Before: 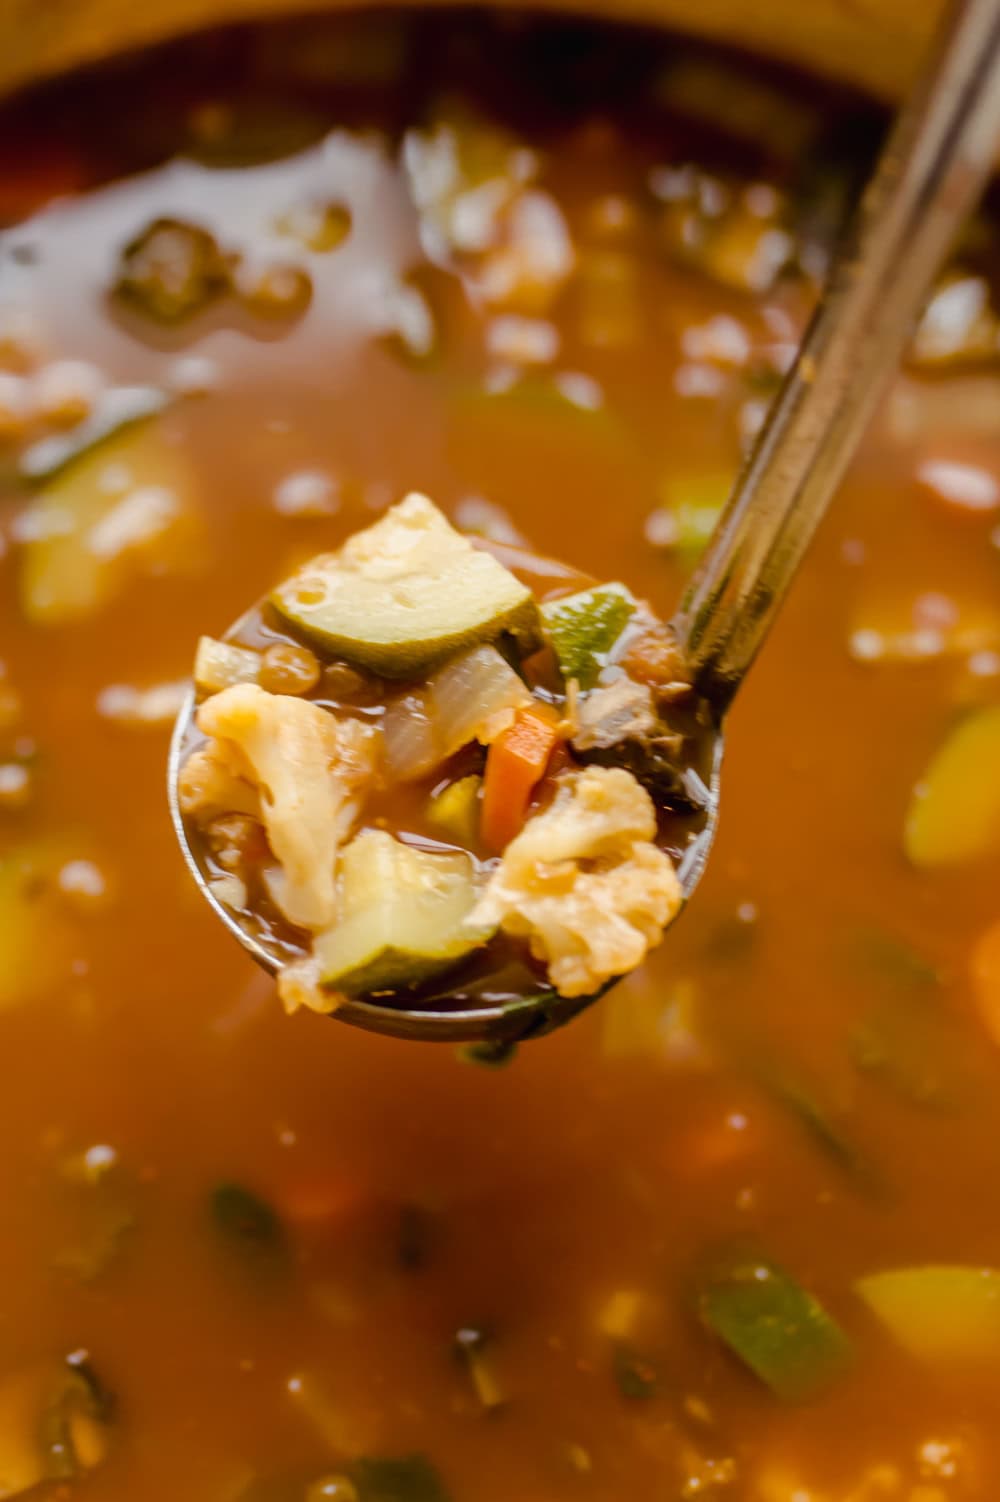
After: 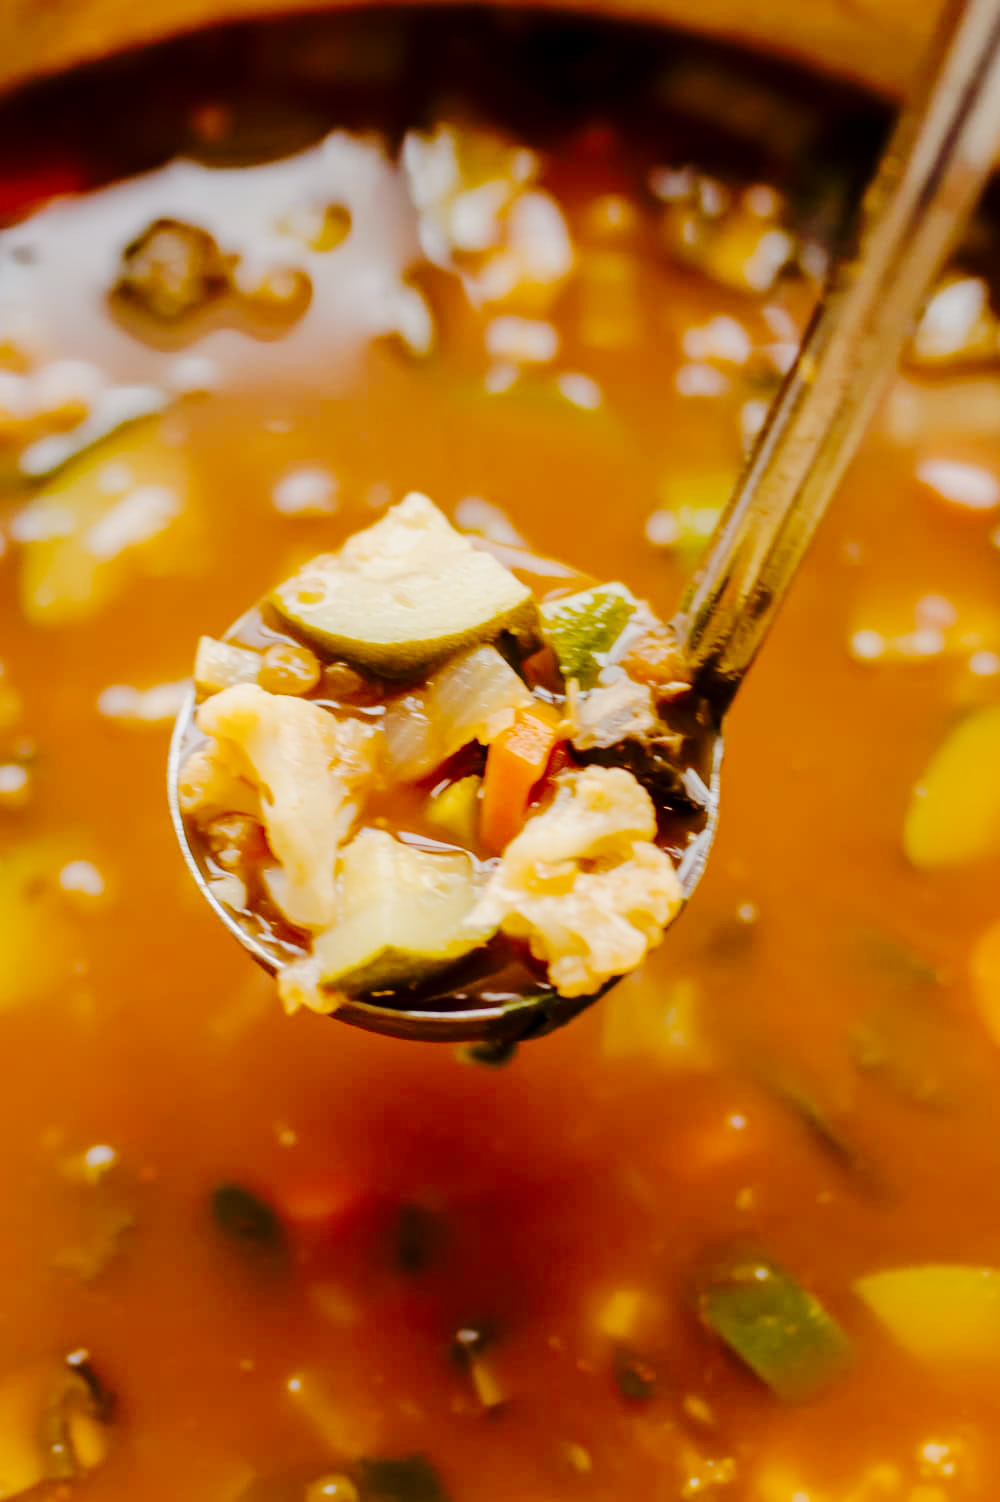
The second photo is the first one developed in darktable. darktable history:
tone curve: curves: ch0 [(0.014, 0) (0.13, 0.09) (0.227, 0.211) (0.33, 0.395) (0.494, 0.615) (0.662, 0.76) (0.795, 0.846) (1, 0.969)]; ch1 [(0, 0) (0.366, 0.367) (0.447, 0.416) (0.473, 0.484) (0.504, 0.502) (0.525, 0.518) (0.564, 0.601) (0.634, 0.66) (0.746, 0.804) (1, 1)]; ch2 [(0, 0) (0.333, 0.346) (0.375, 0.375) (0.424, 0.43) (0.476, 0.498) (0.496, 0.505) (0.517, 0.522) (0.548, 0.548) (0.579, 0.618) (0.651, 0.674) (0.688, 0.728) (1, 1)], preserve colors none
